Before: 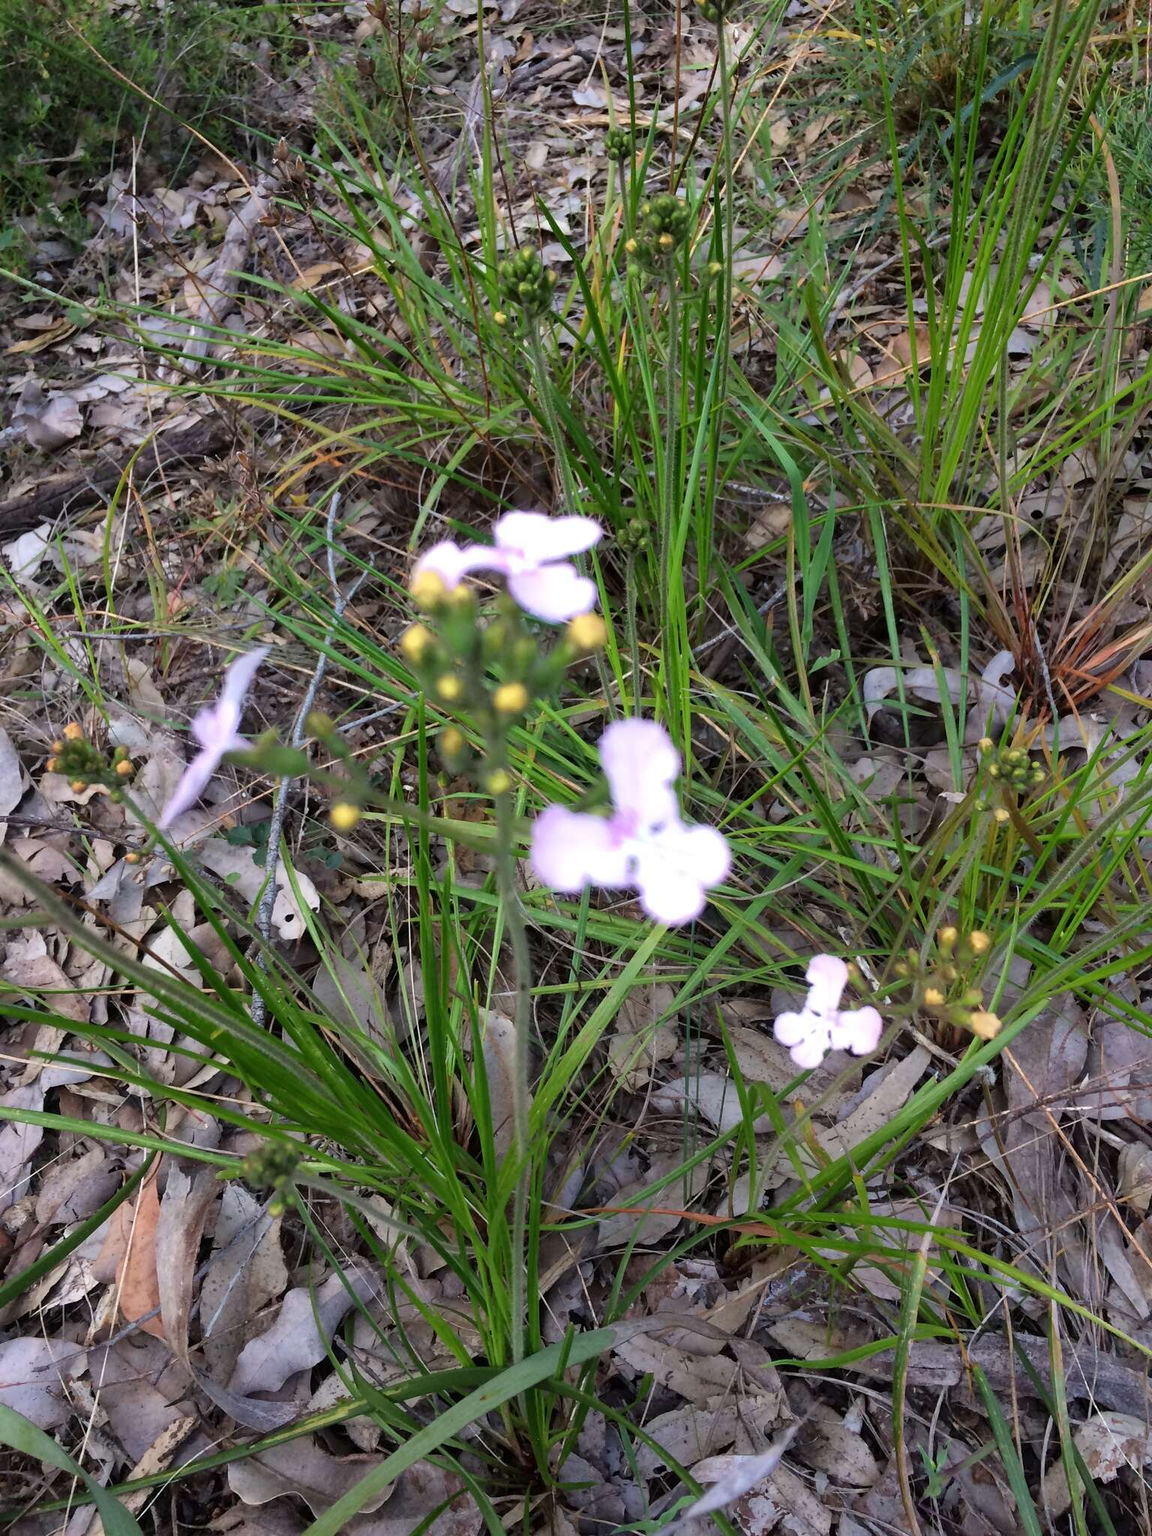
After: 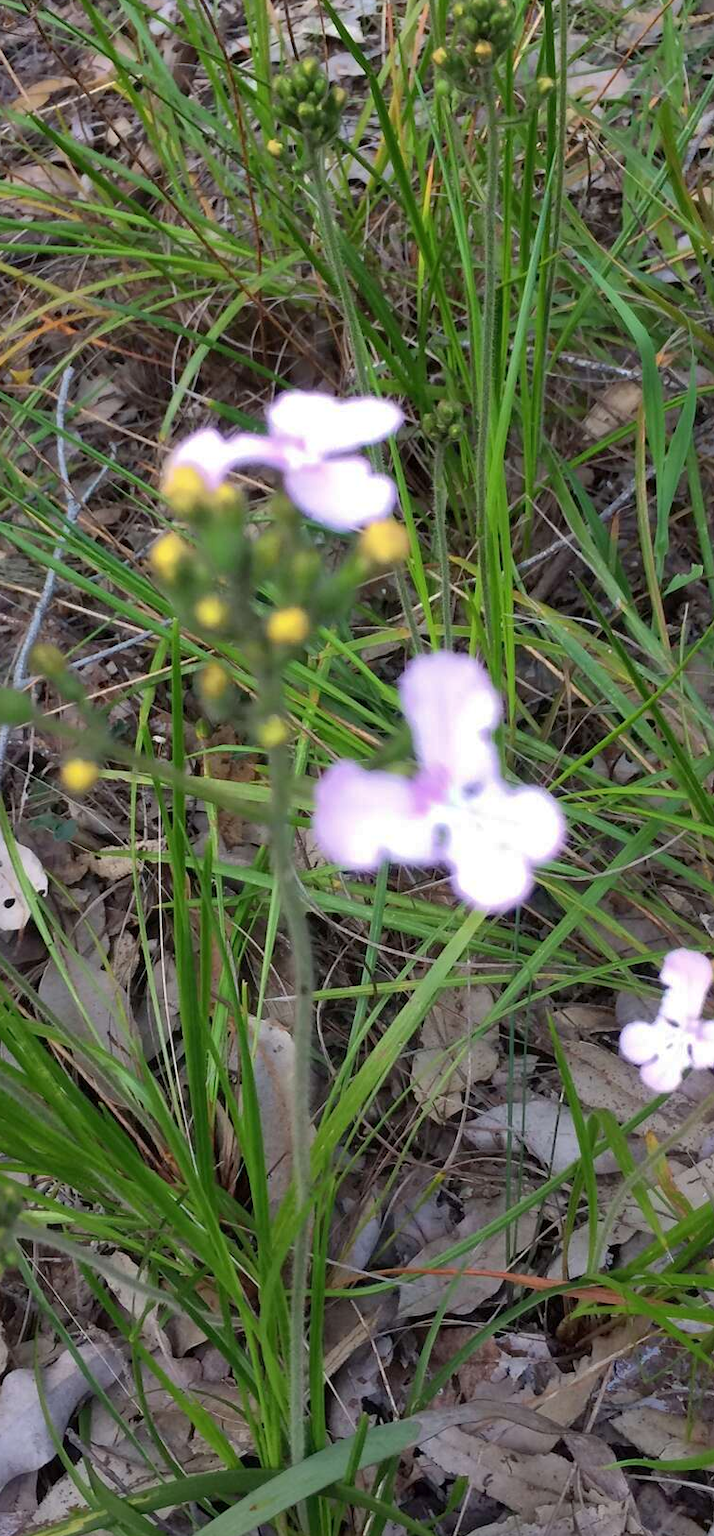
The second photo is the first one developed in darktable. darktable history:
shadows and highlights: highlights color adjustment 89.22%
crop and rotate: angle 0.018°, left 24.47%, top 13.116%, right 26.254%, bottom 7.44%
